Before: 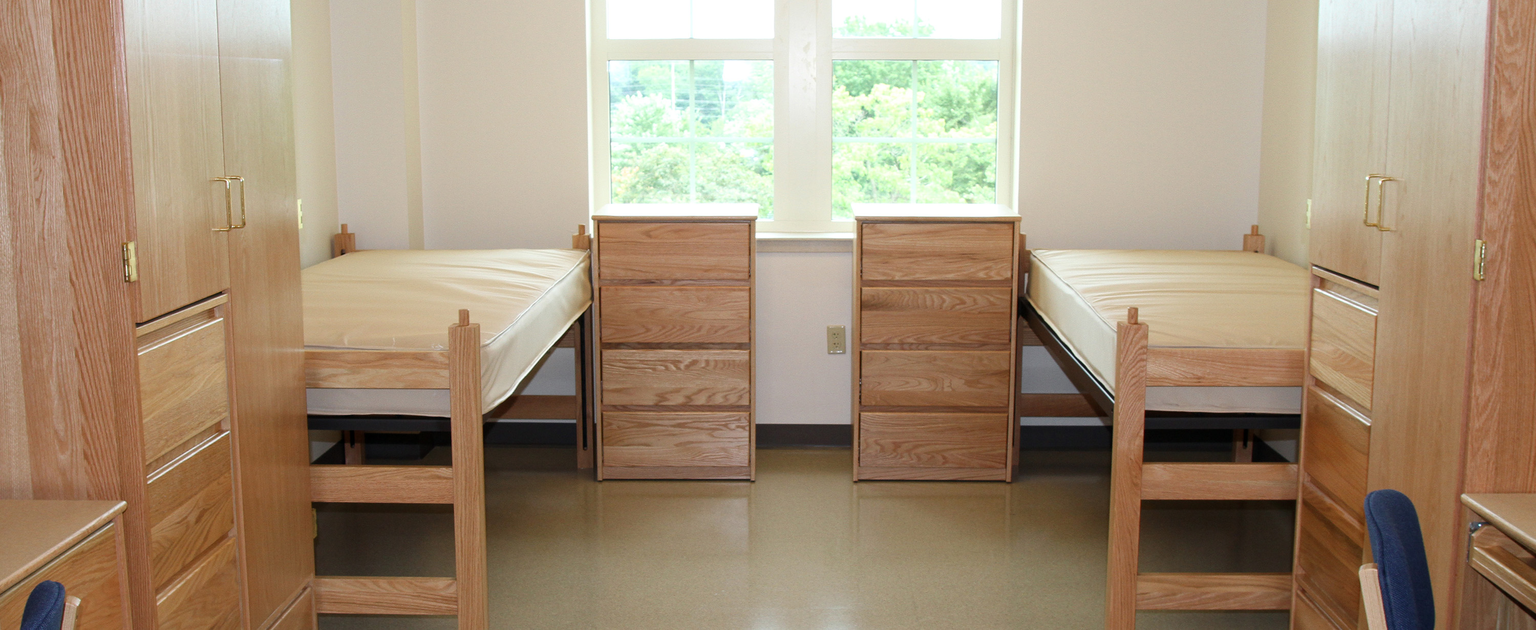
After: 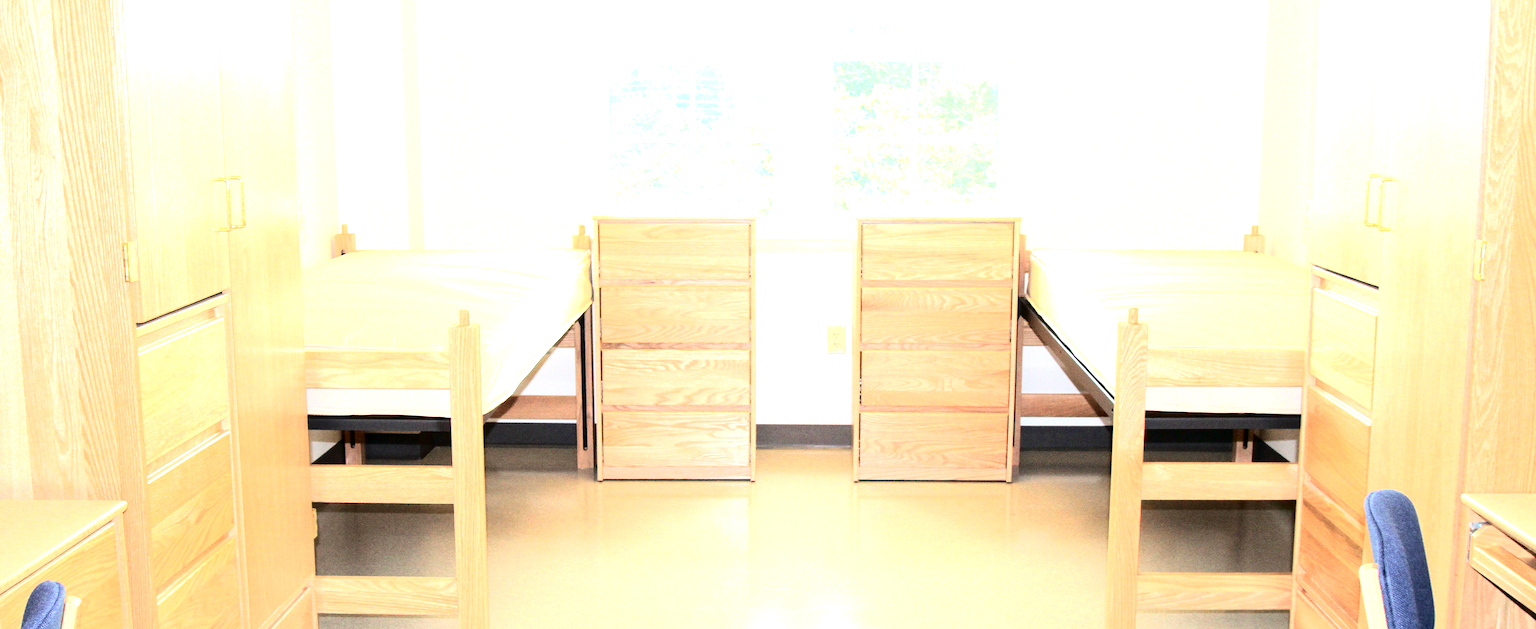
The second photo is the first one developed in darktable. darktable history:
exposure: exposure 2.25 EV, compensate highlight preservation false
tone curve: curves: ch0 [(0, 0) (0.003, 0.001) (0.011, 0.004) (0.025, 0.009) (0.044, 0.016) (0.069, 0.025) (0.1, 0.036) (0.136, 0.059) (0.177, 0.103) (0.224, 0.175) (0.277, 0.274) (0.335, 0.395) (0.399, 0.52) (0.468, 0.635) (0.543, 0.733) (0.623, 0.817) (0.709, 0.888) (0.801, 0.93) (0.898, 0.964) (1, 1)], color space Lab, independent channels, preserve colors none
